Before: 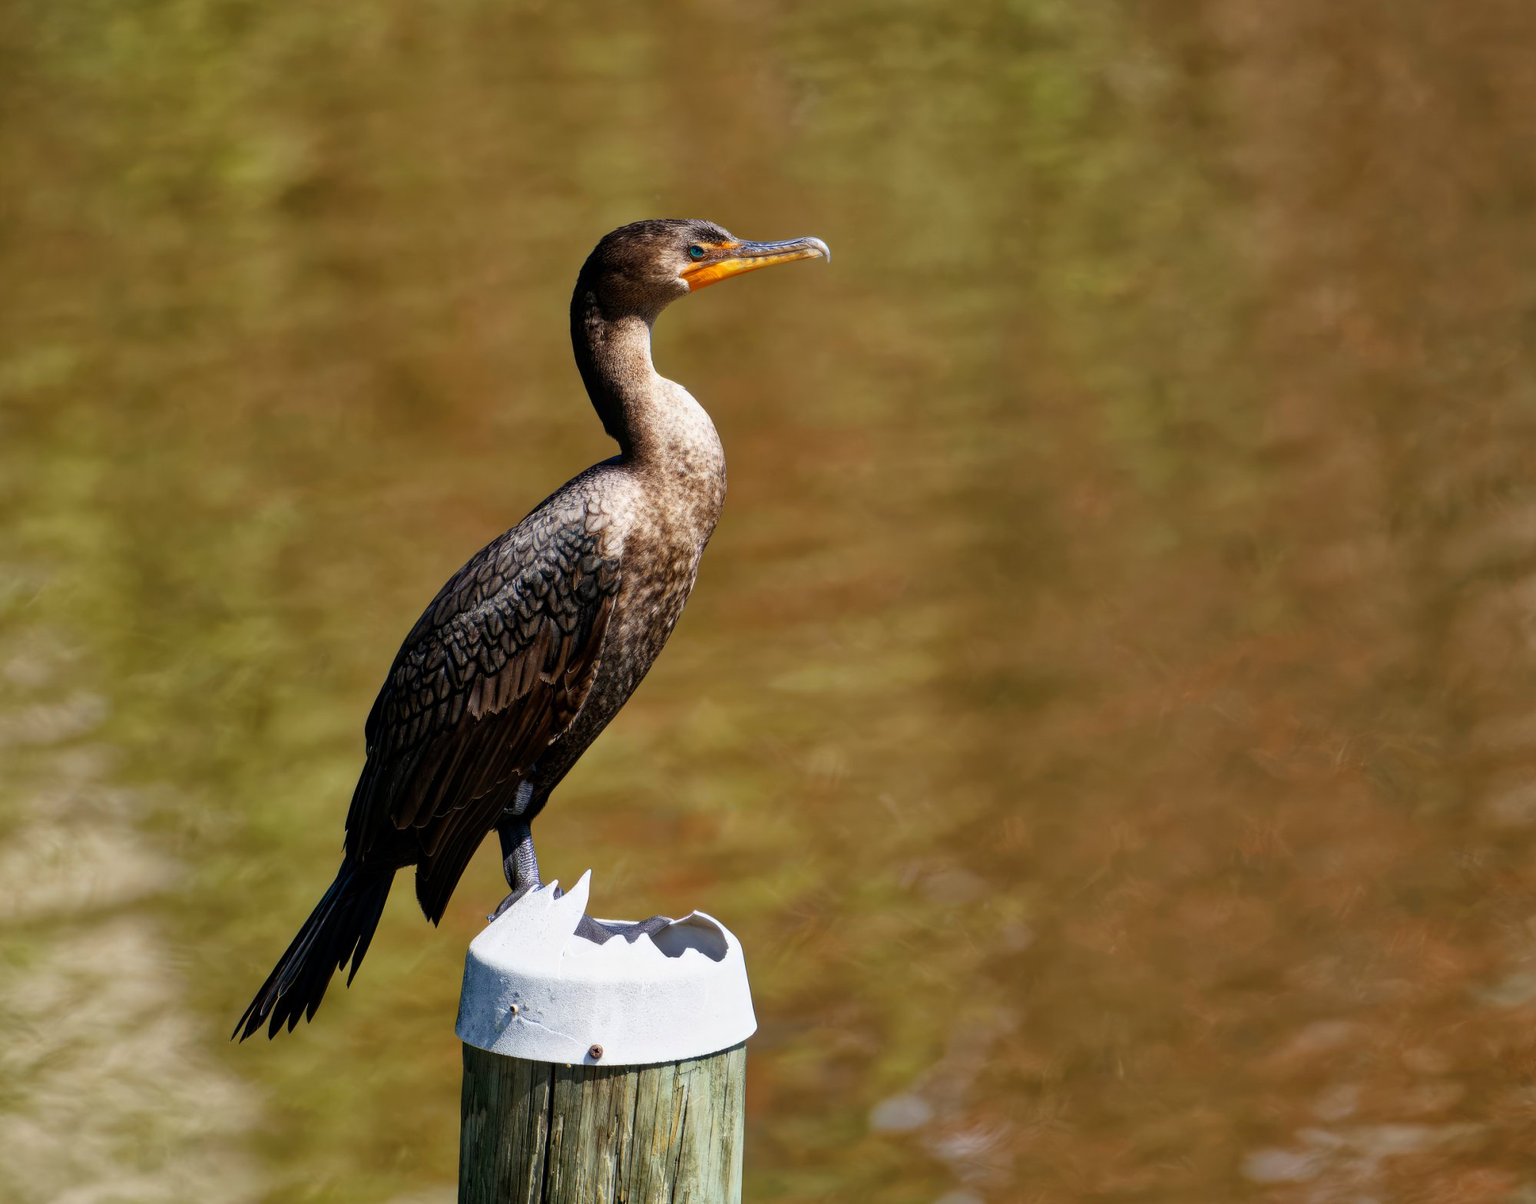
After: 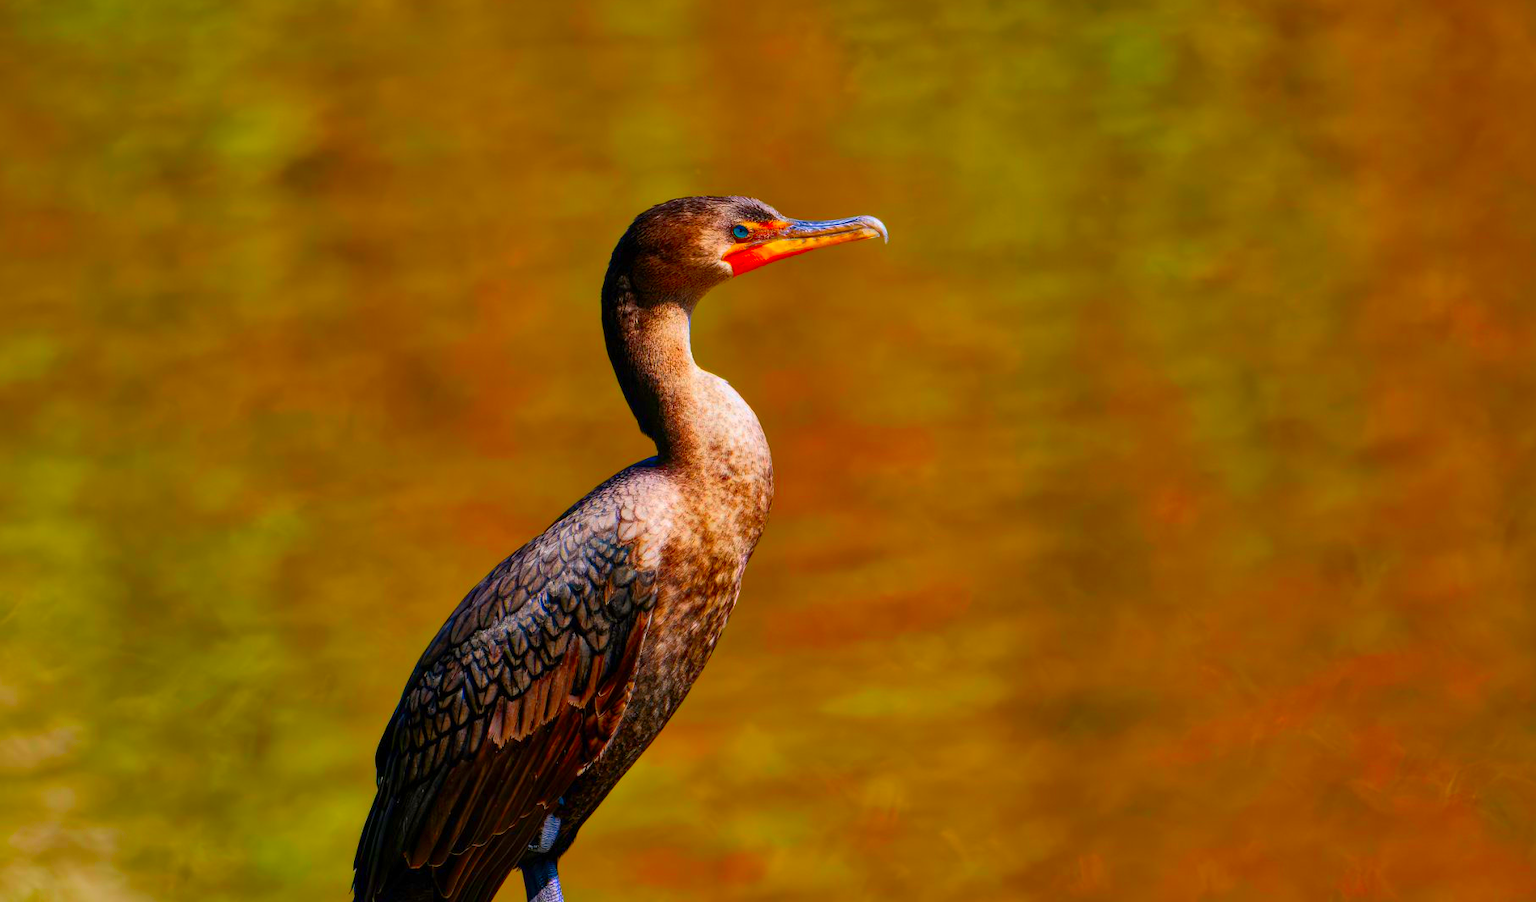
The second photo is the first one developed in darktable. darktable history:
color correction: highlights a* 1.54, highlights b* -1.74, saturation 2.44
crop: left 1.618%, top 3.445%, right 7.621%, bottom 28.466%
shadows and highlights: highlights -59.84
